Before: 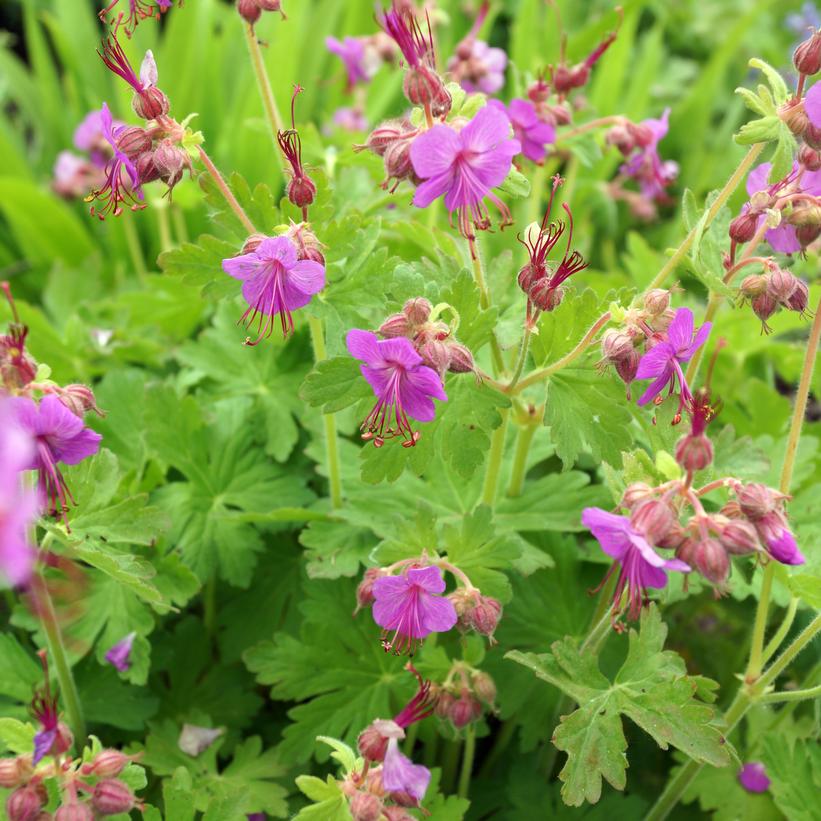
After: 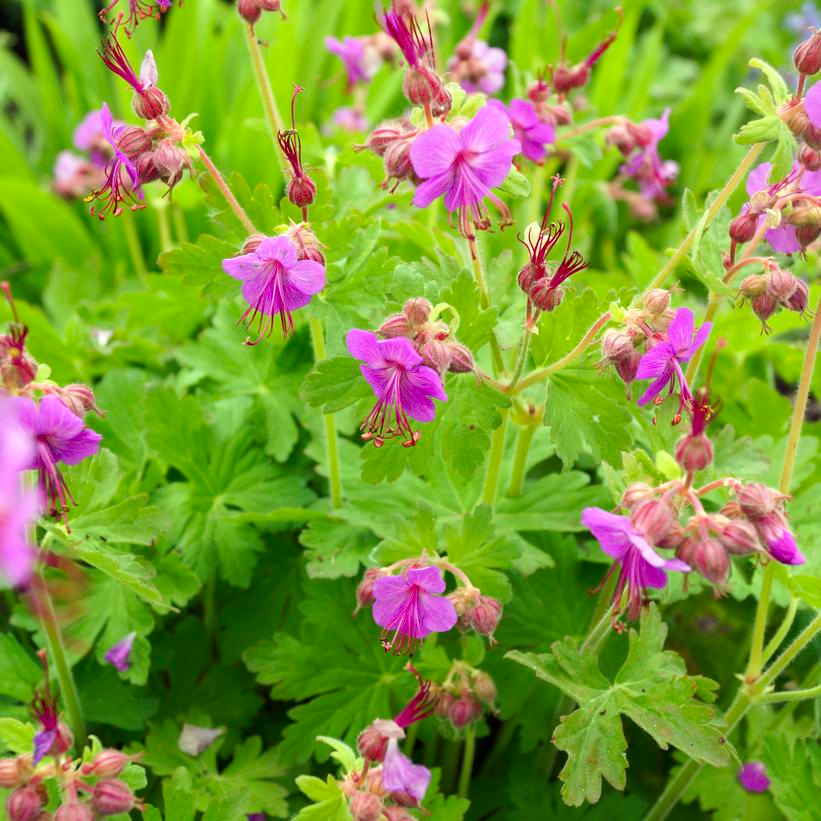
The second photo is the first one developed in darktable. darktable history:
base curve: curves: ch0 [(0, 0) (0.283, 0.295) (1, 1)], preserve colors none
contrast brightness saturation: contrast 0.08, saturation 0.2
